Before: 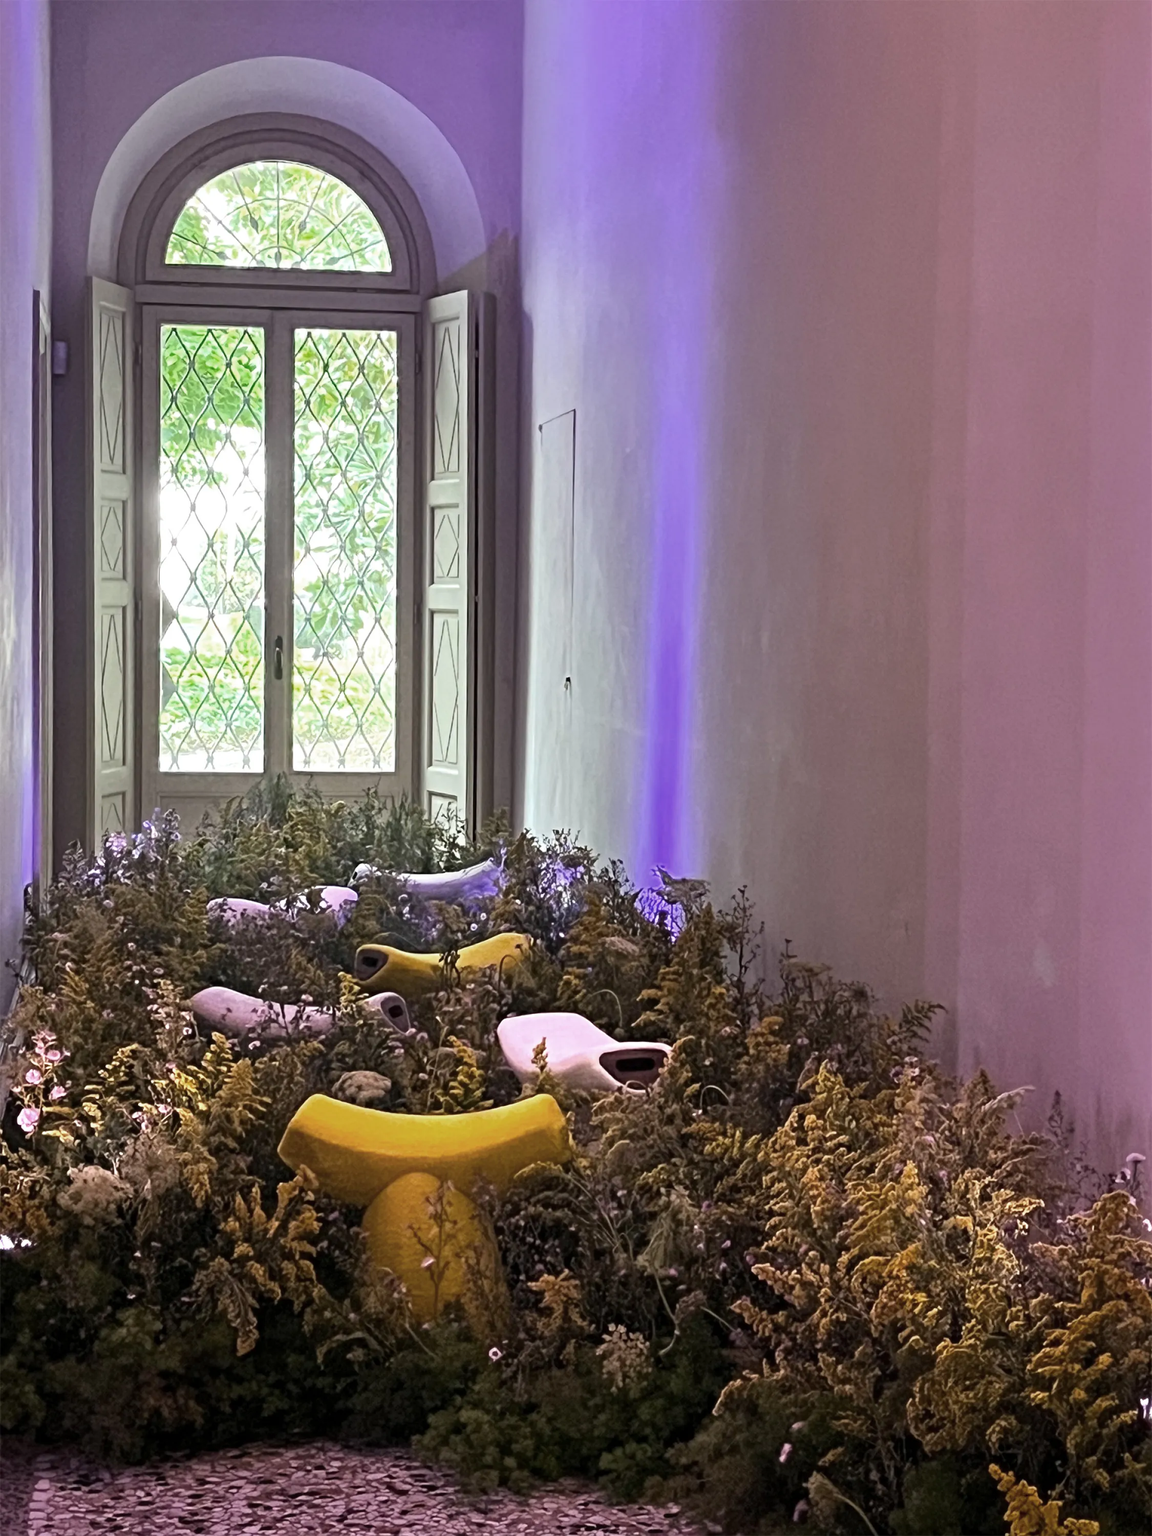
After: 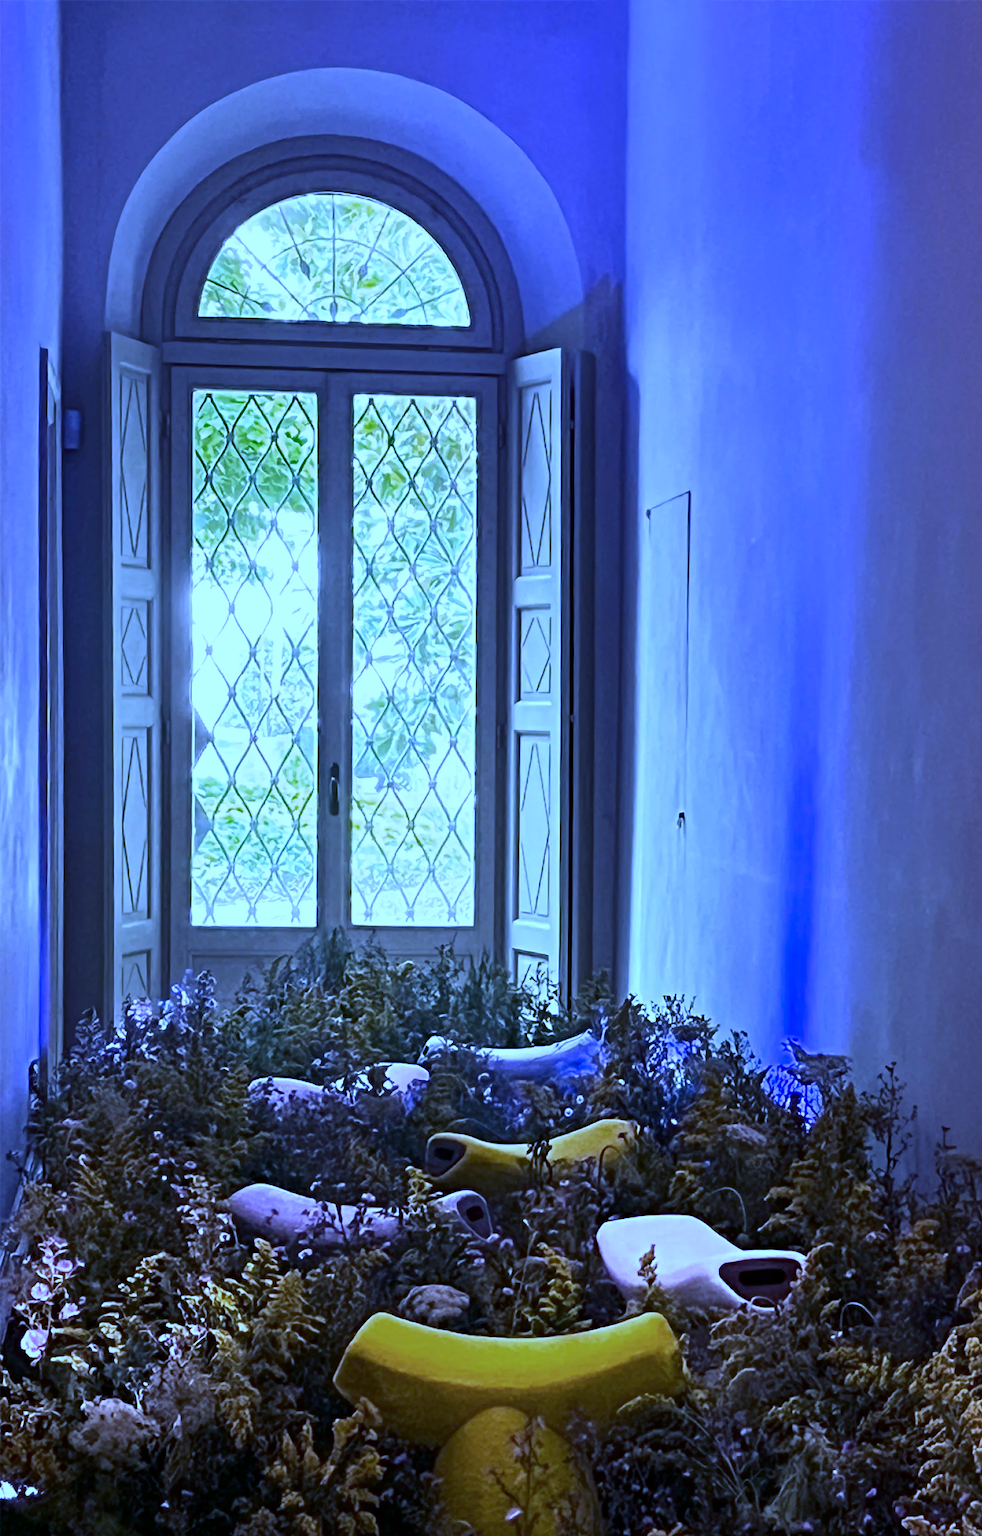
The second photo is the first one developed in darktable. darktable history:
contrast brightness saturation: contrast 0.07, brightness -0.14, saturation 0.11
white balance: red 0.766, blue 1.537
crop: right 28.885%, bottom 16.626%
